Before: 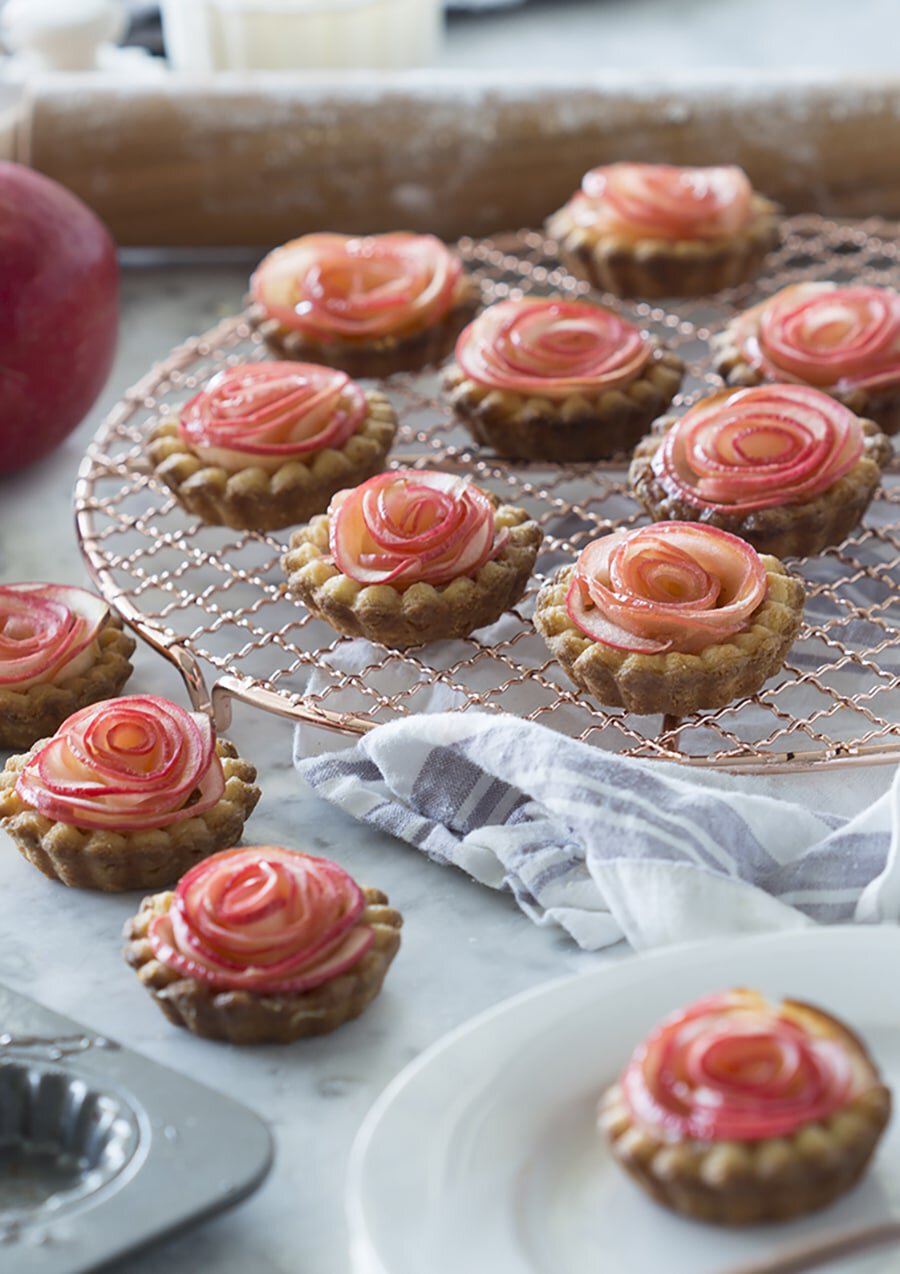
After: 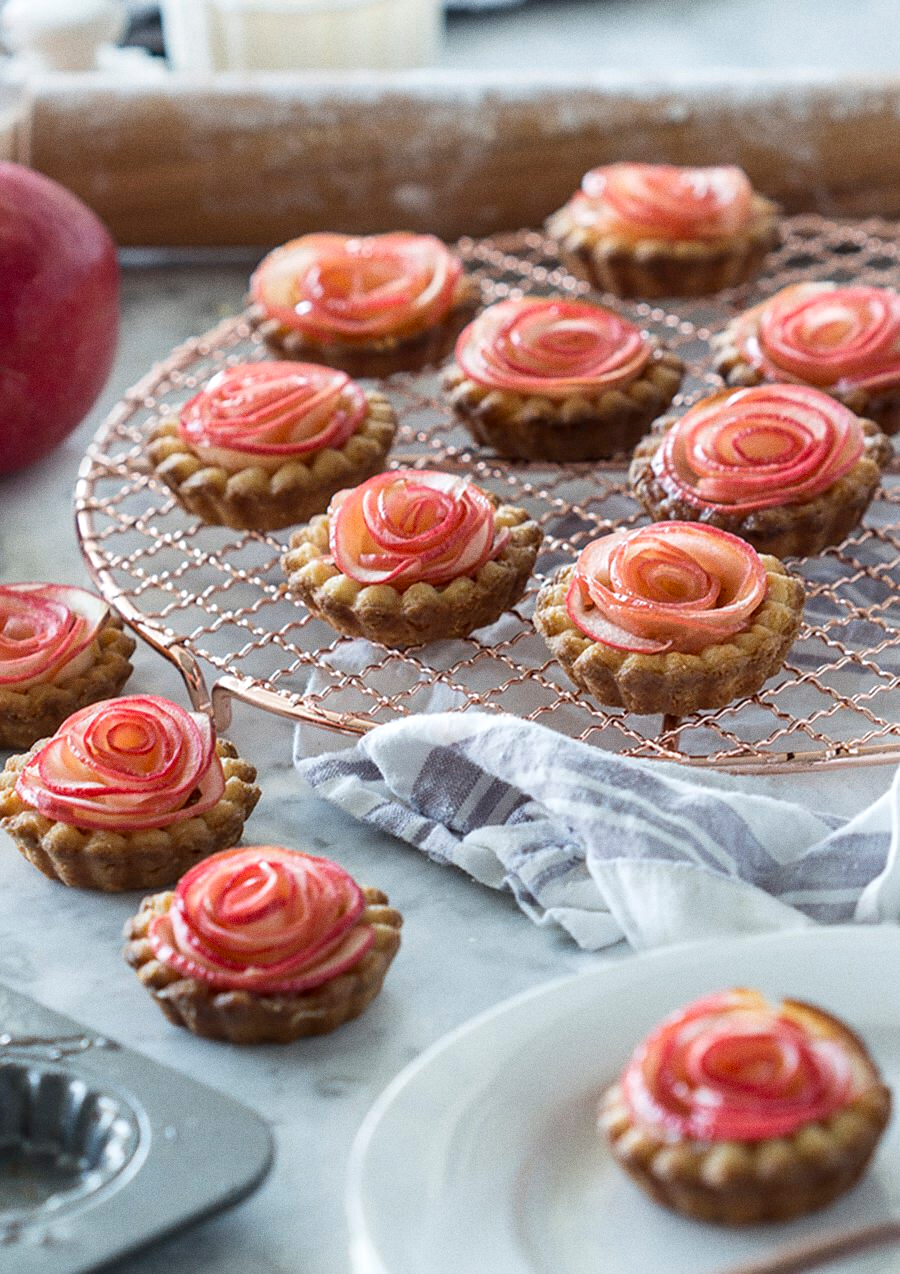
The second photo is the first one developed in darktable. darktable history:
grain: coarseness 3.21 ISO
local contrast: on, module defaults
